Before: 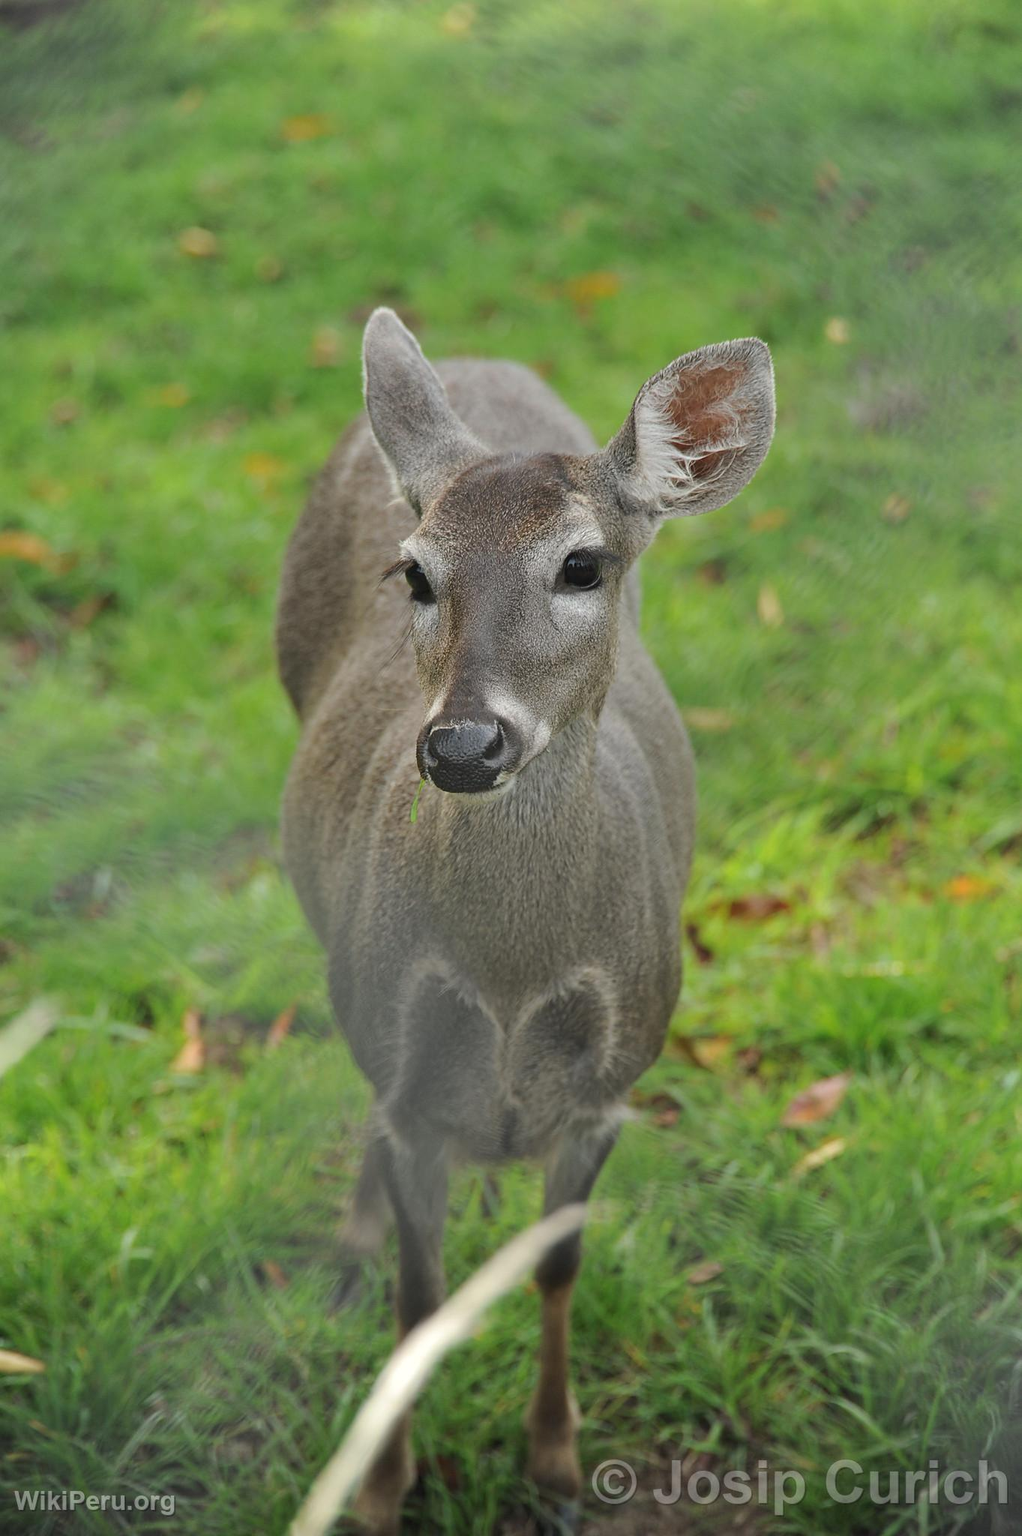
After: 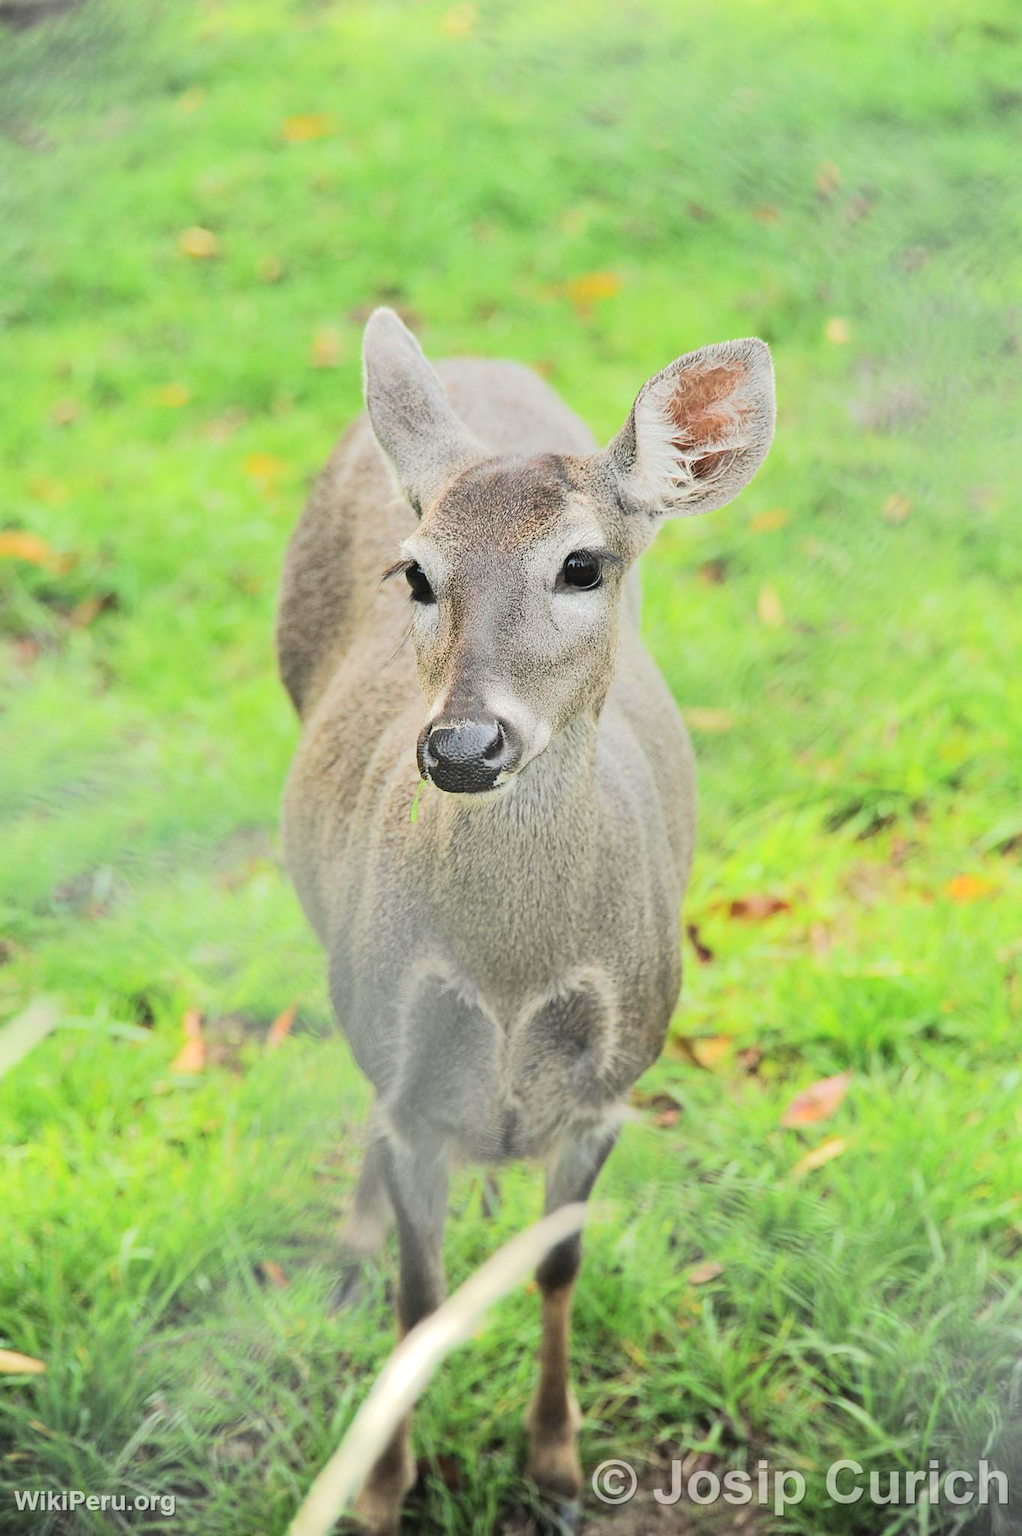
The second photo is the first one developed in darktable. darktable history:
tone equalizer: -7 EV 0.153 EV, -6 EV 0.638 EV, -5 EV 1.12 EV, -4 EV 1.32 EV, -3 EV 1.18 EV, -2 EV 0.6 EV, -1 EV 0.159 EV, edges refinement/feathering 500, mask exposure compensation -1.57 EV, preserve details no
